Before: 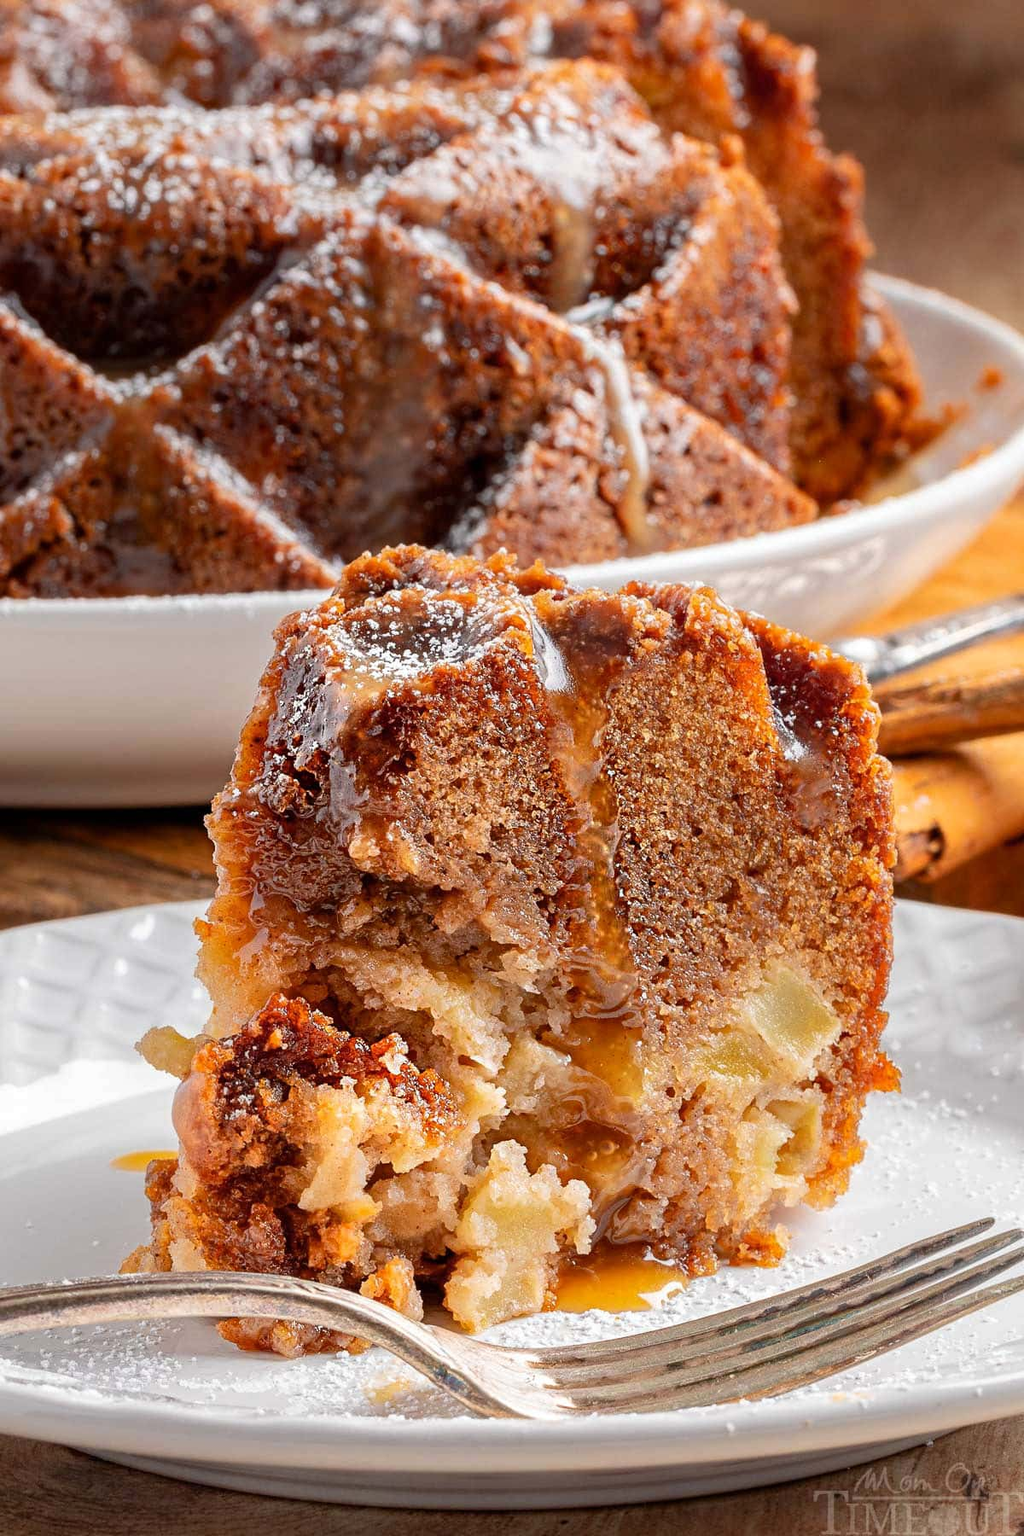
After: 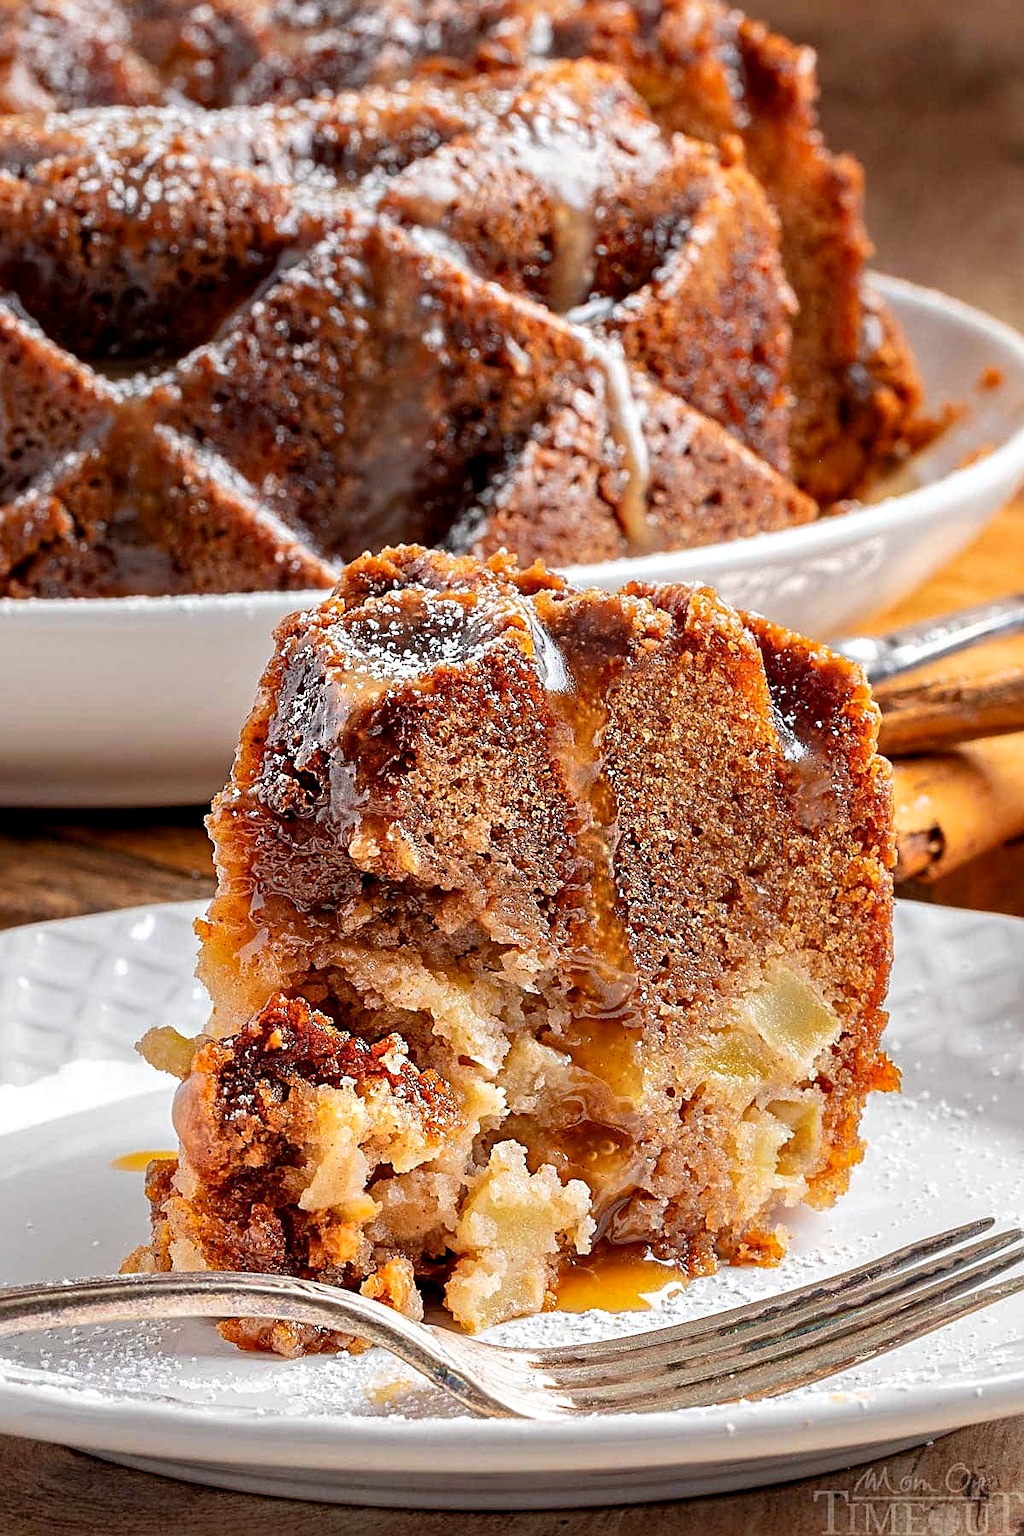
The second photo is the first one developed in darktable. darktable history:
sharpen: on, module defaults
contrast equalizer: octaves 7, y [[0.6 ×6], [0.55 ×6], [0 ×6], [0 ×6], [0 ×6]], mix 0.3
